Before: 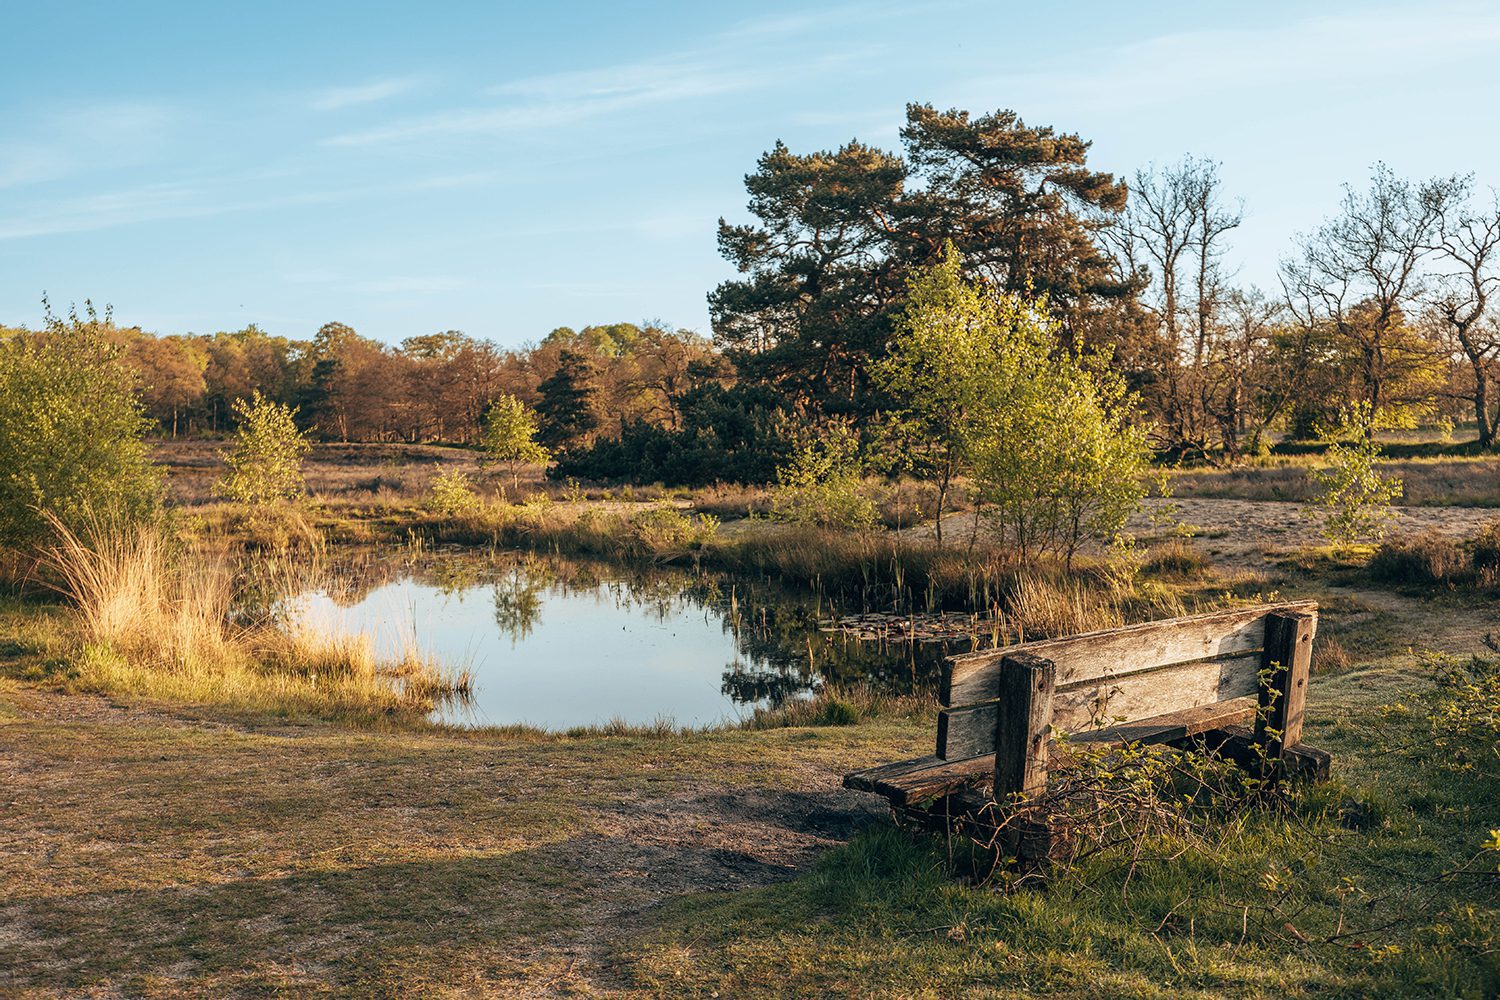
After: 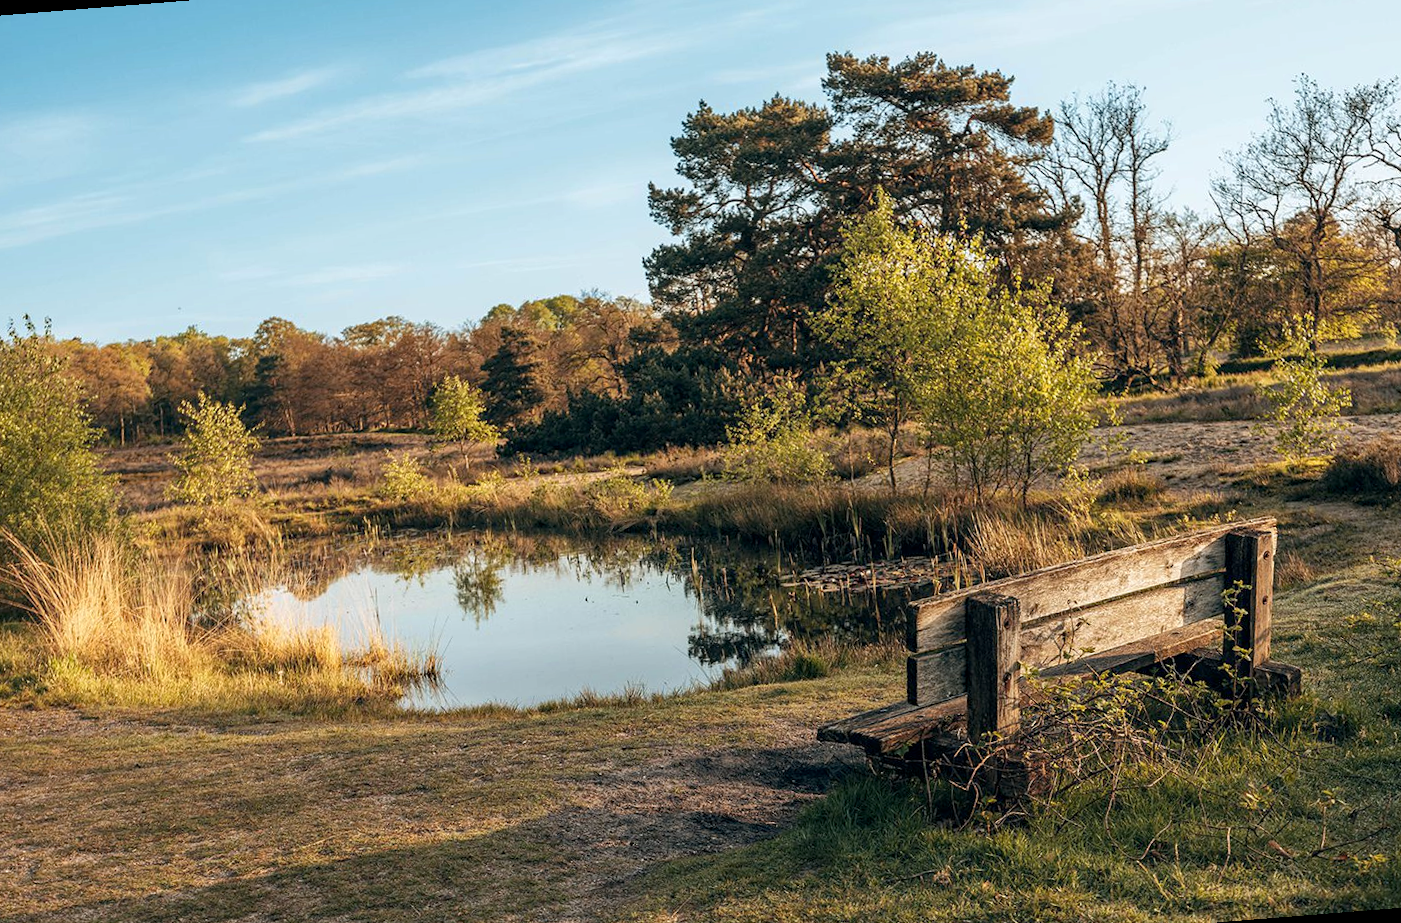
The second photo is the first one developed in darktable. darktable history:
local contrast: highlights 100%, shadows 100%, detail 120%, midtone range 0.2
rotate and perspective: rotation -4.57°, crop left 0.054, crop right 0.944, crop top 0.087, crop bottom 0.914
haze removal: strength 0.25, distance 0.25, compatibility mode true, adaptive false
